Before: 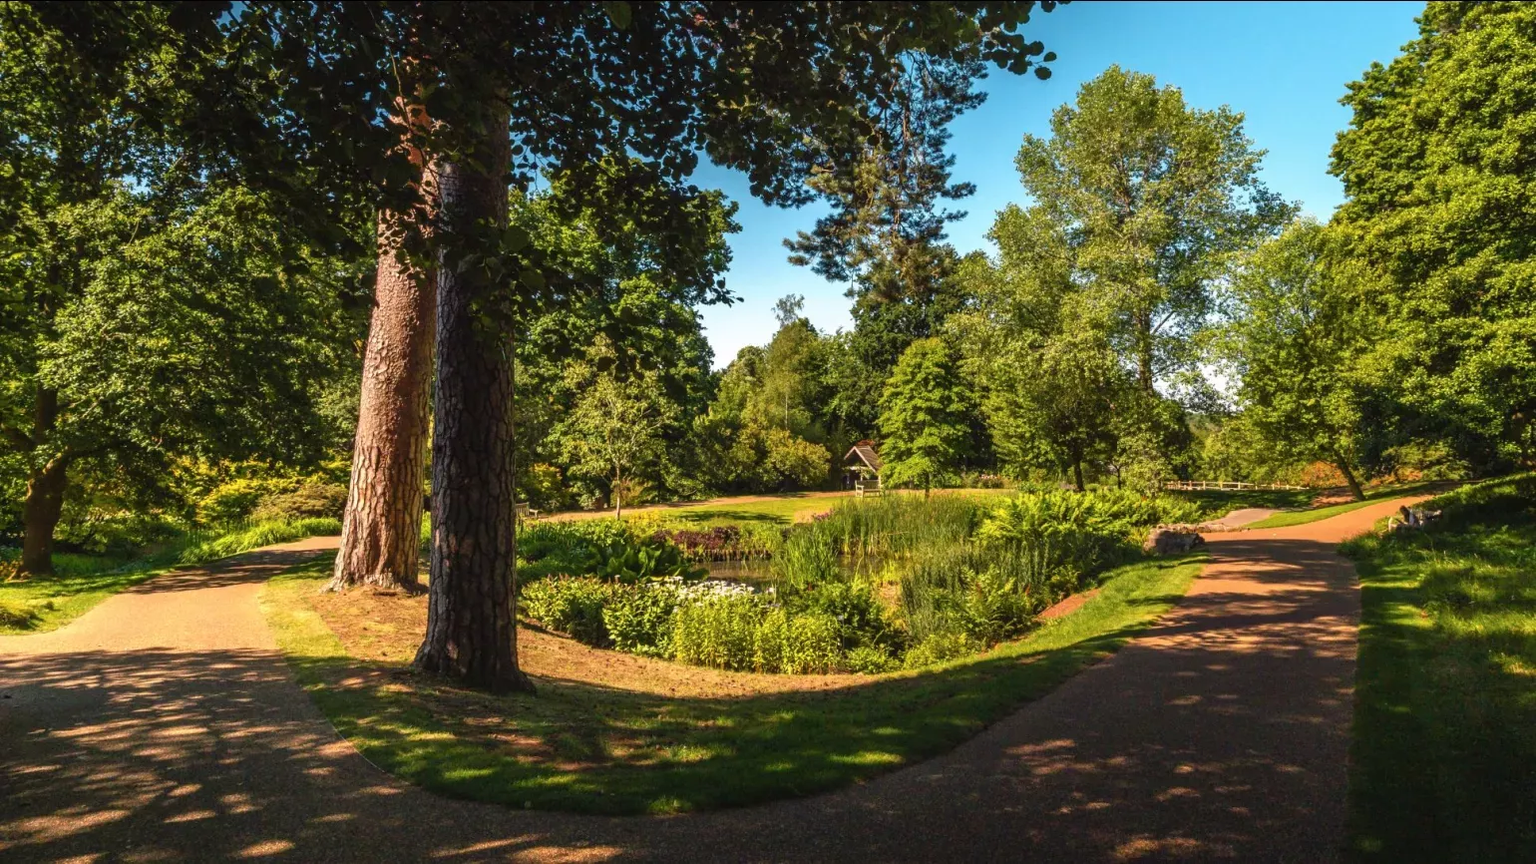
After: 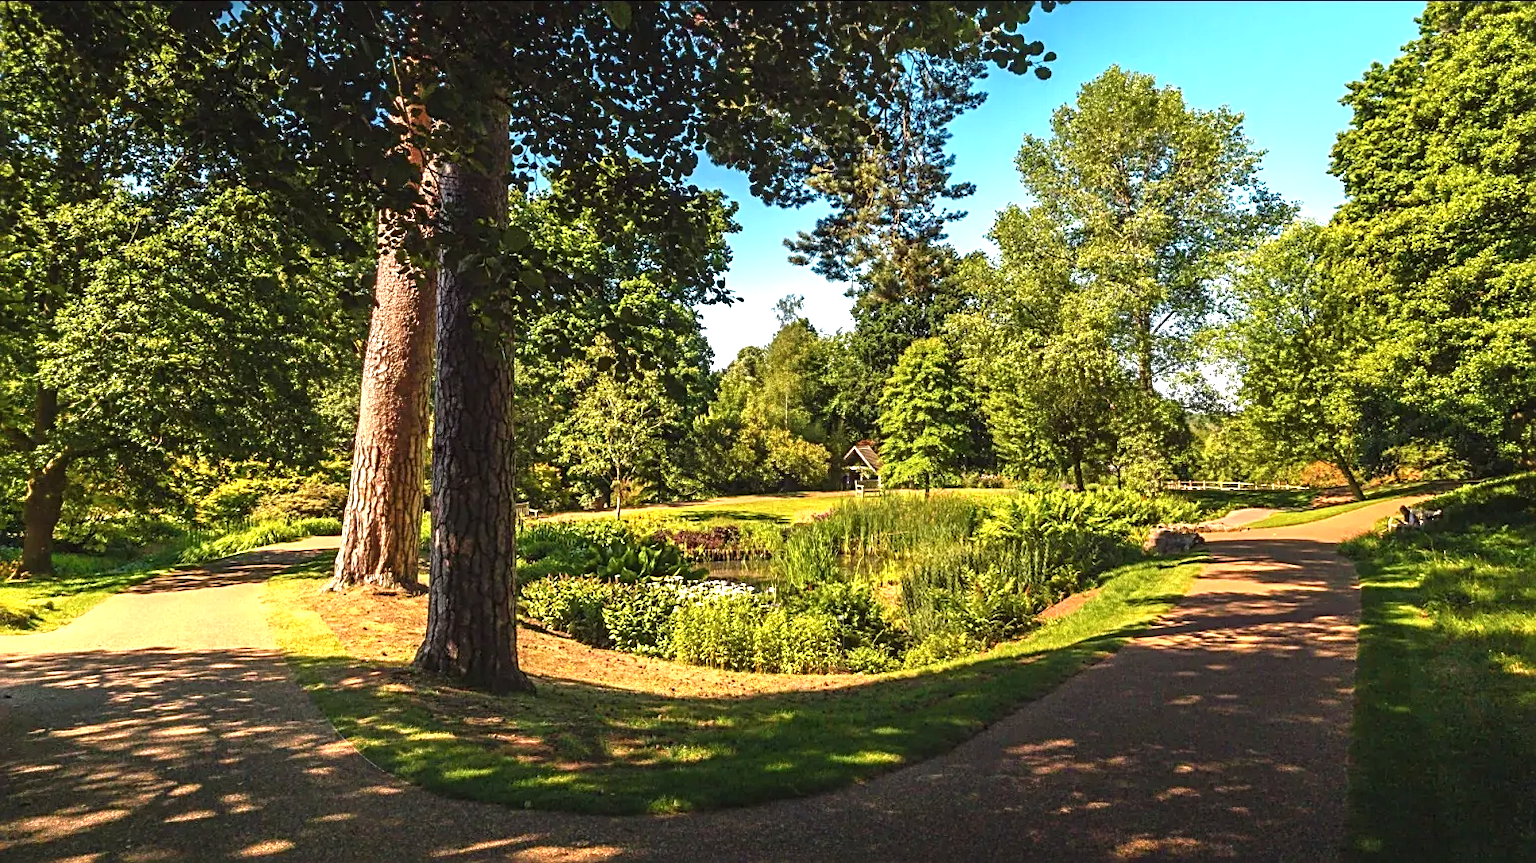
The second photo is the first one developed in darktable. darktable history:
sharpen: radius 2.743
exposure: black level correction 0, exposure 0.691 EV, compensate highlight preservation false
